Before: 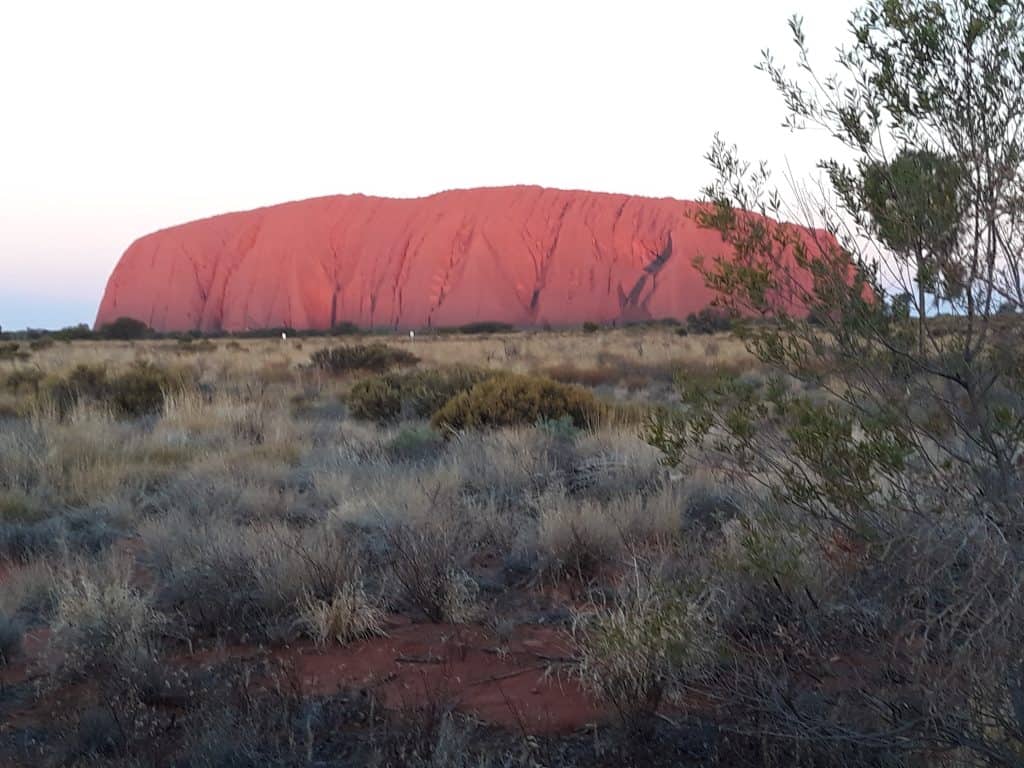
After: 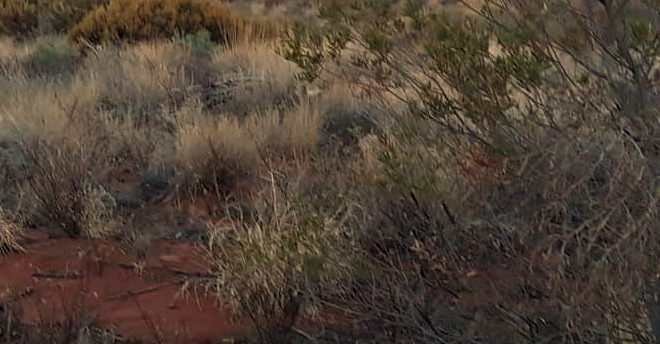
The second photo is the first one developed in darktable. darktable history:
white balance: red 1.138, green 0.996, blue 0.812
crop and rotate: left 35.509%, top 50.238%, bottom 4.934%
contrast equalizer: octaves 7, y [[0.6 ×6], [0.55 ×6], [0 ×6], [0 ×6], [0 ×6]], mix 0.3
